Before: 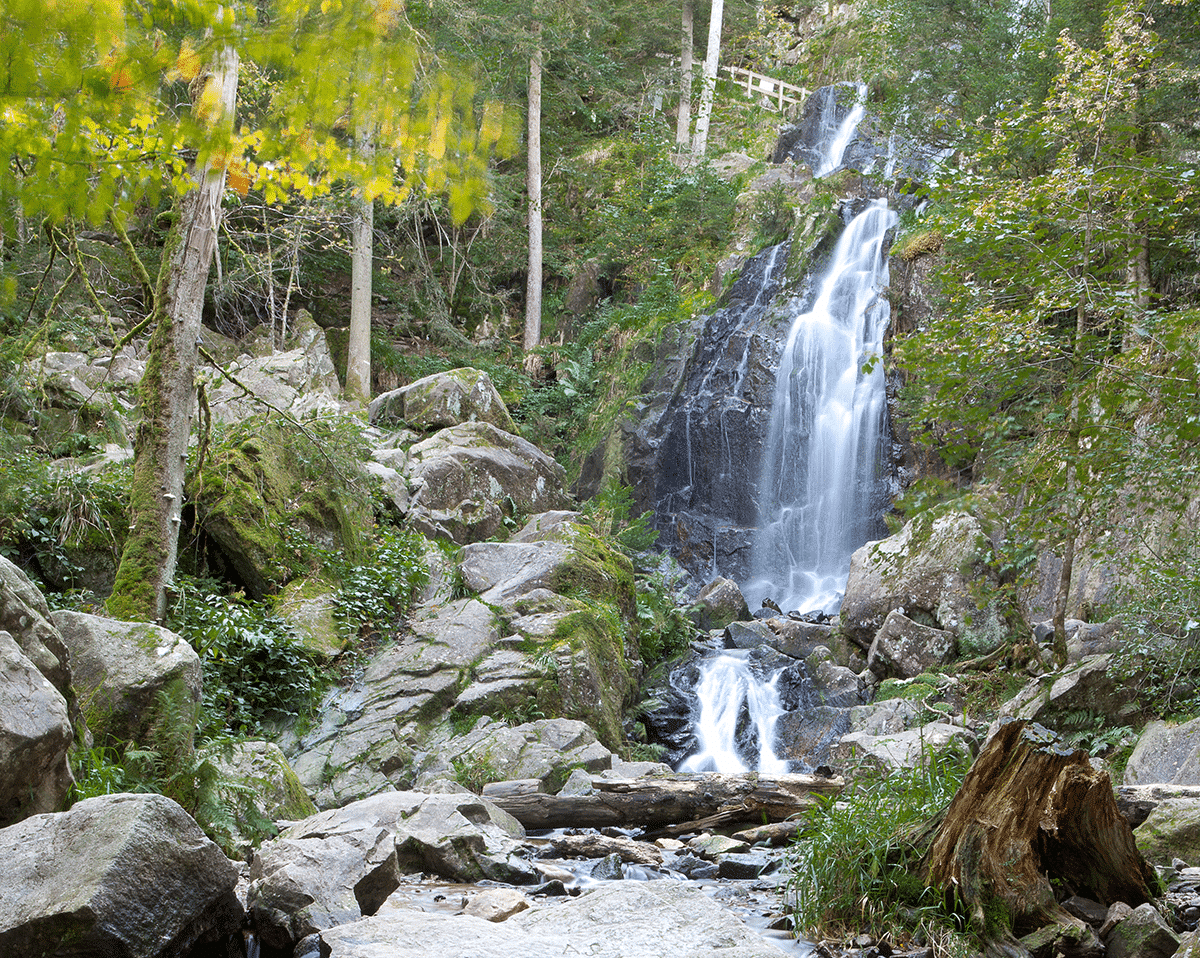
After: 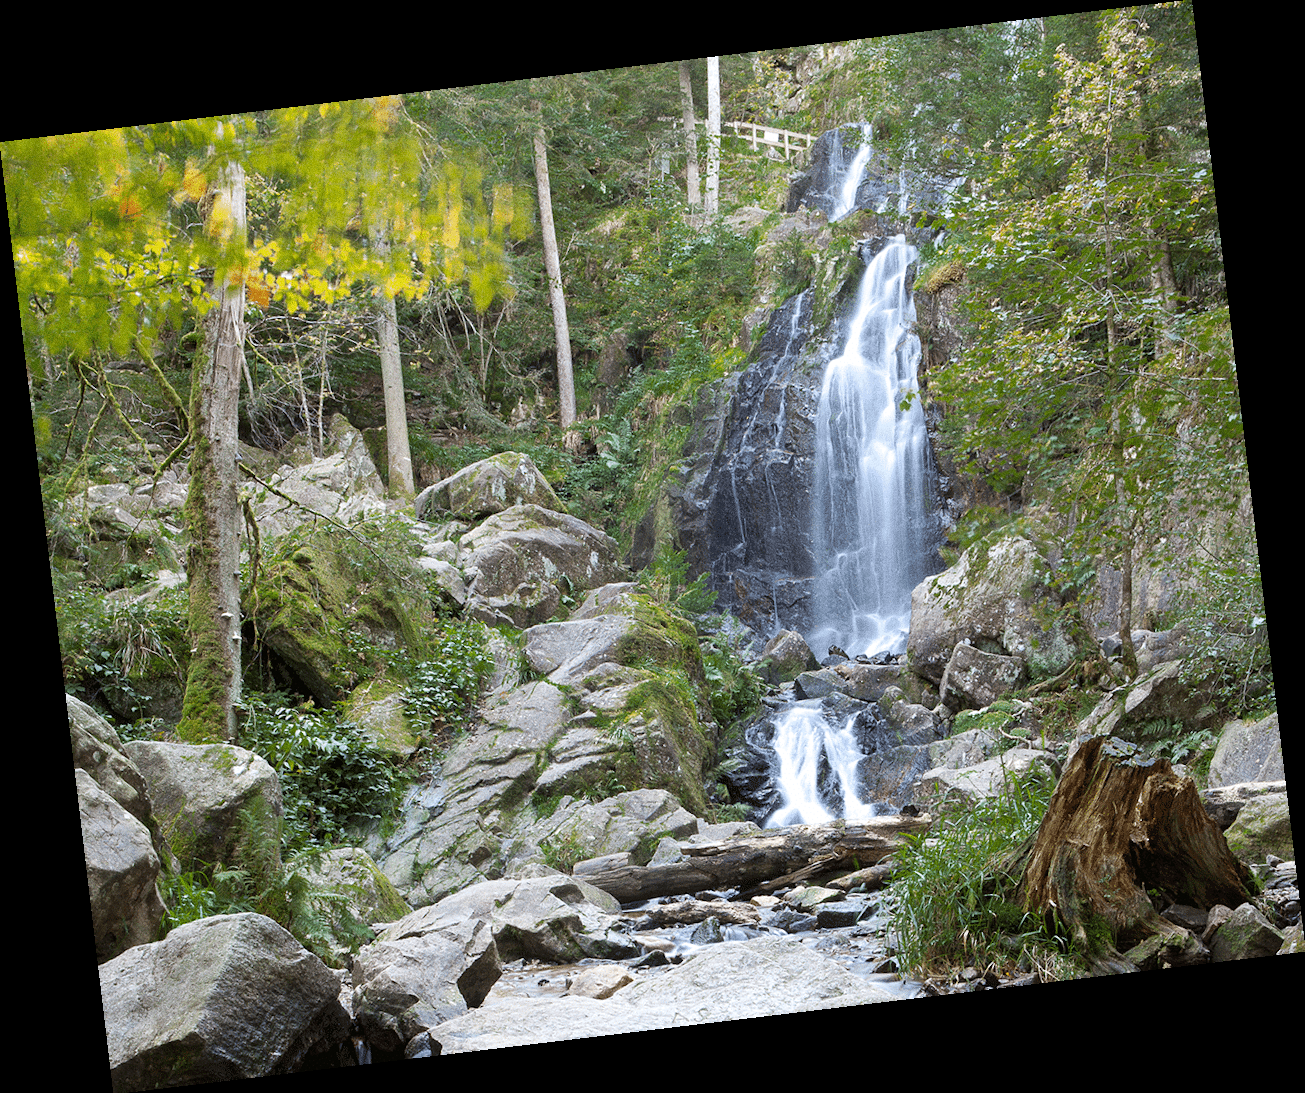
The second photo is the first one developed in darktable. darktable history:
rotate and perspective: rotation -6.83°, automatic cropping off
grain: coarseness 0.47 ISO
